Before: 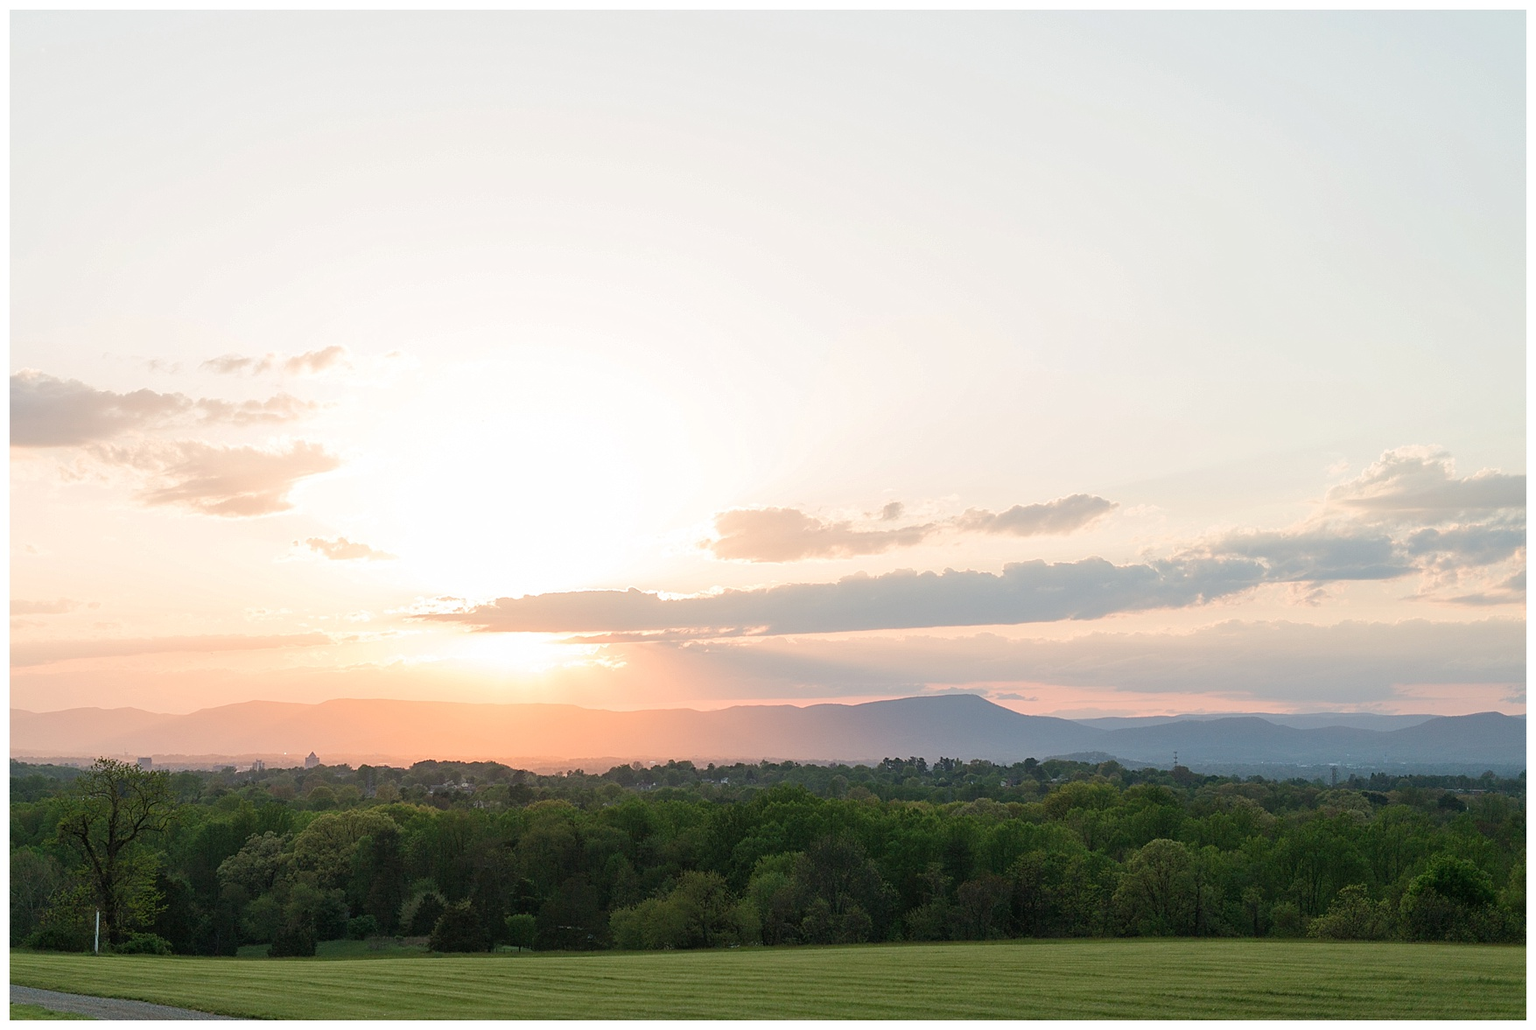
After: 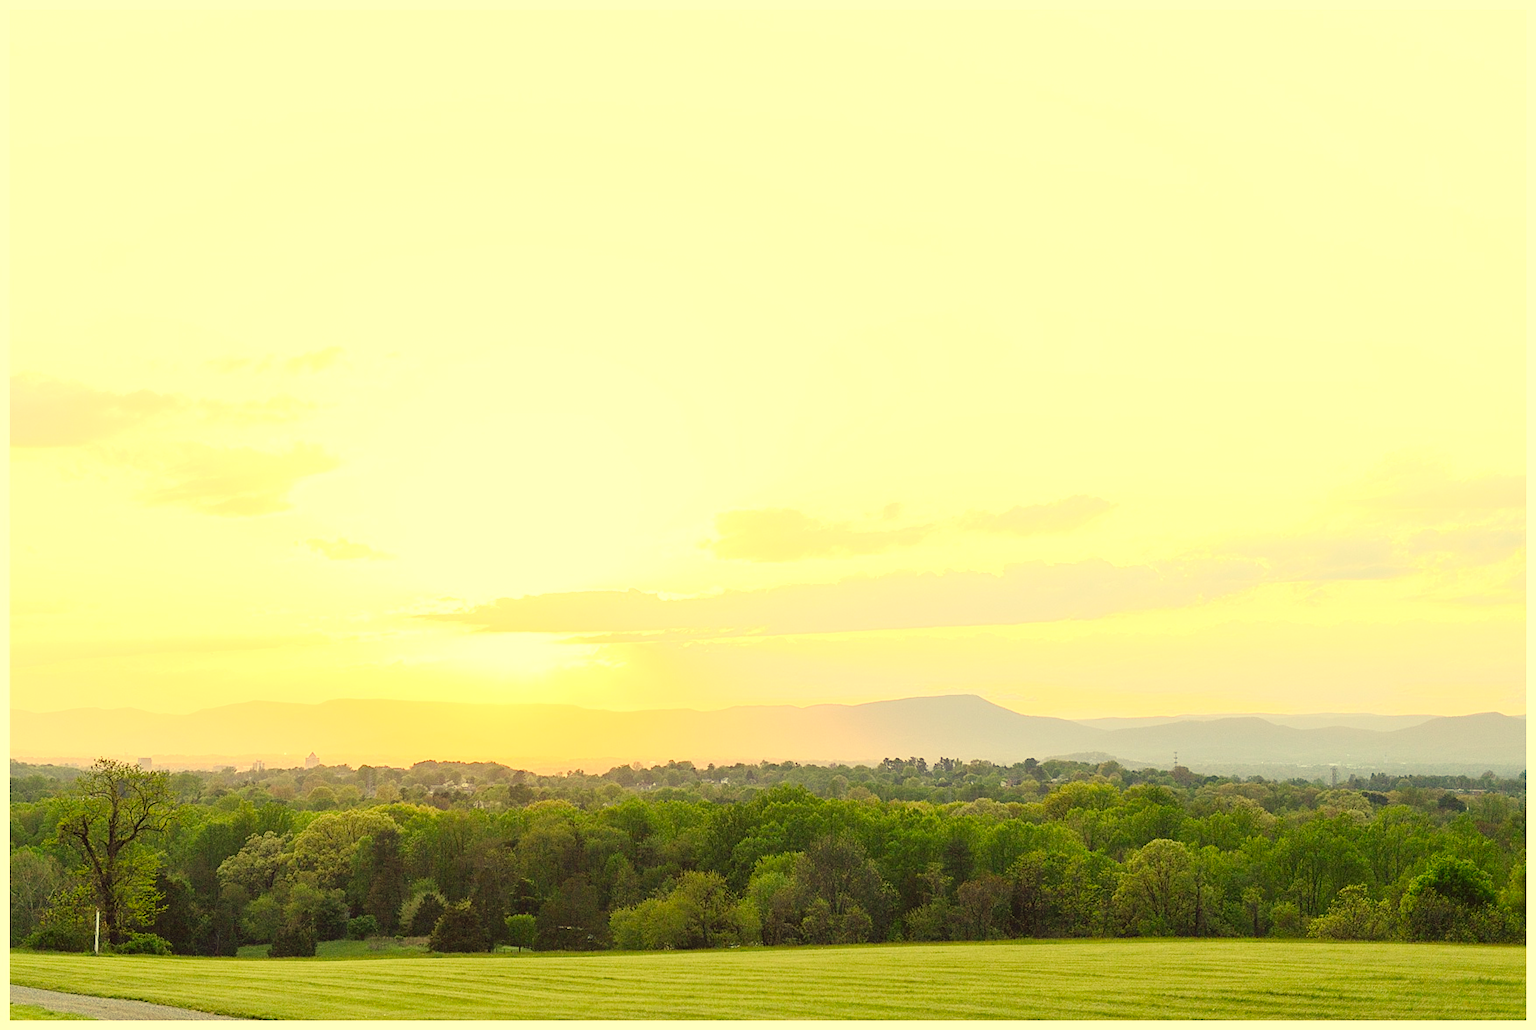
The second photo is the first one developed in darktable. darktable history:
color correction: highlights a* -0.446, highlights b* 39.85, shadows a* 9.27, shadows b* -0.222
exposure: exposure 0.635 EV, compensate highlight preservation false
contrast brightness saturation: contrast 0.197, brightness 0.159, saturation 0.222
tone curve: curves: ch0 [(0, 0) (0.003, 0.004) (0.011, 0.015) (0.025, 0.033) (0.044, 0.058) (0.069, 0.091) (0.1, 0.131) (0.136, 0.179) (0.177, 0.233) (0.224, 0.295) (0.277, 0.364) (0.335, 0.434) (0.399, 0.51) (0.468, 0.583) (0.543, 0.654) (0.623, 0.724) (0.709, 0.789) (0.801, 0.852) (0.898, 0.924) (1, 1)], preserve colors none
